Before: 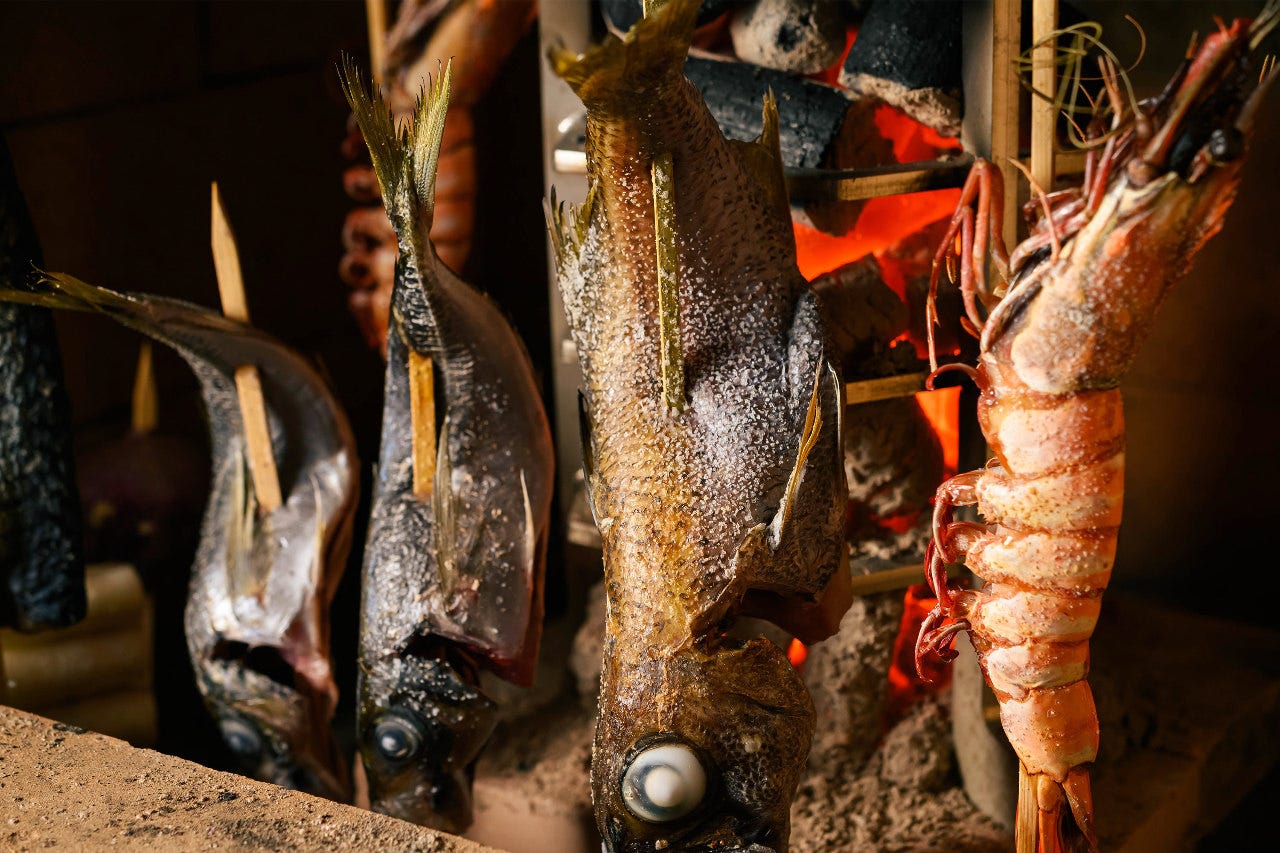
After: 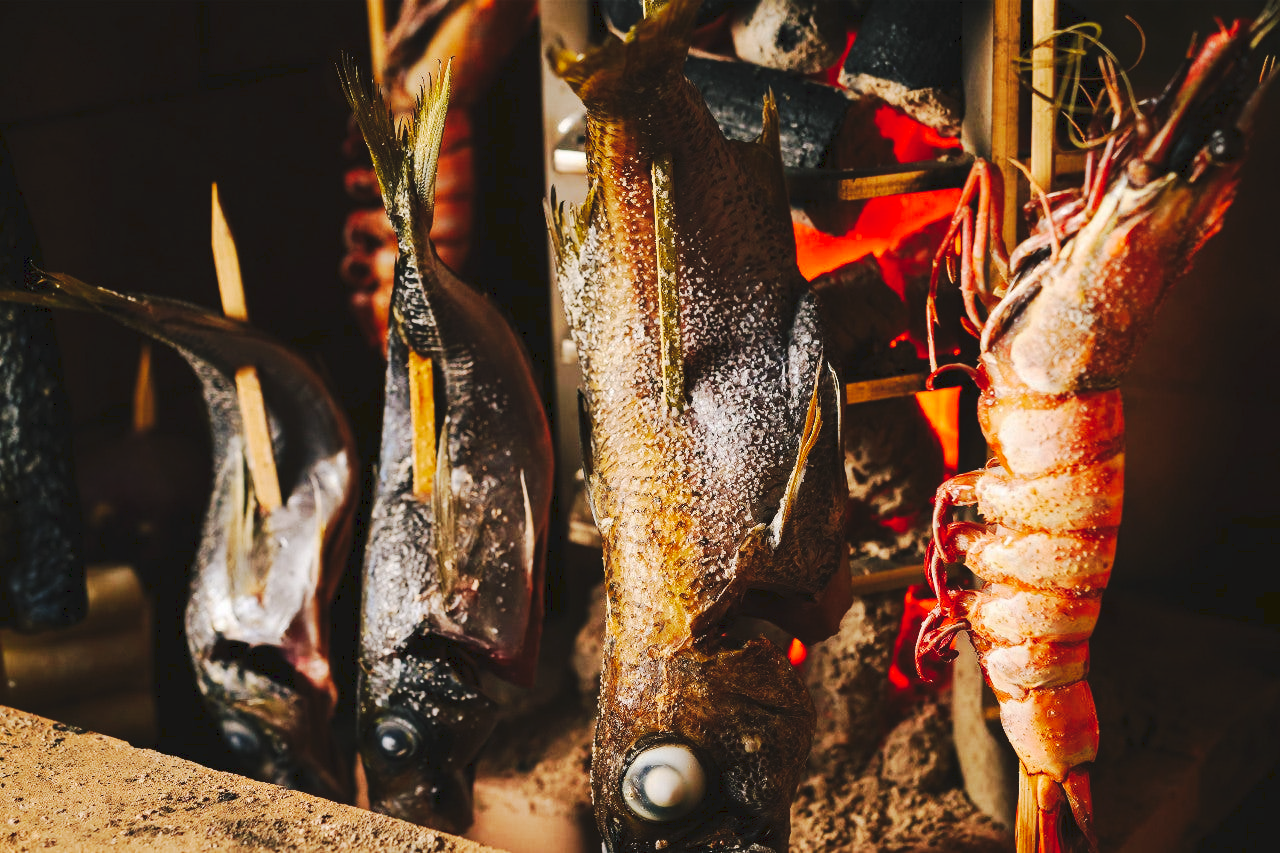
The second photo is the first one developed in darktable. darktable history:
tone curve: curves: ch0 [(0, 0) (0.003, 0.062) (0.011, 0.07) (0.025, 0.083) (0.044, 0.094) (0.069, 0.105) (0.1, 0.117) (0.136, 0.136) (0.177, 0.164) (0.224, 0.201) (0.277, 0.256) (0.335, 0.335) (0.399, 0.424) (0.468, 0.529) (0.543, 0.641) (0.623, 0.725) (0.709, 0.787) (0.801, 0.849) (0.898, 0.917) (1, 1)], preserve colors none
